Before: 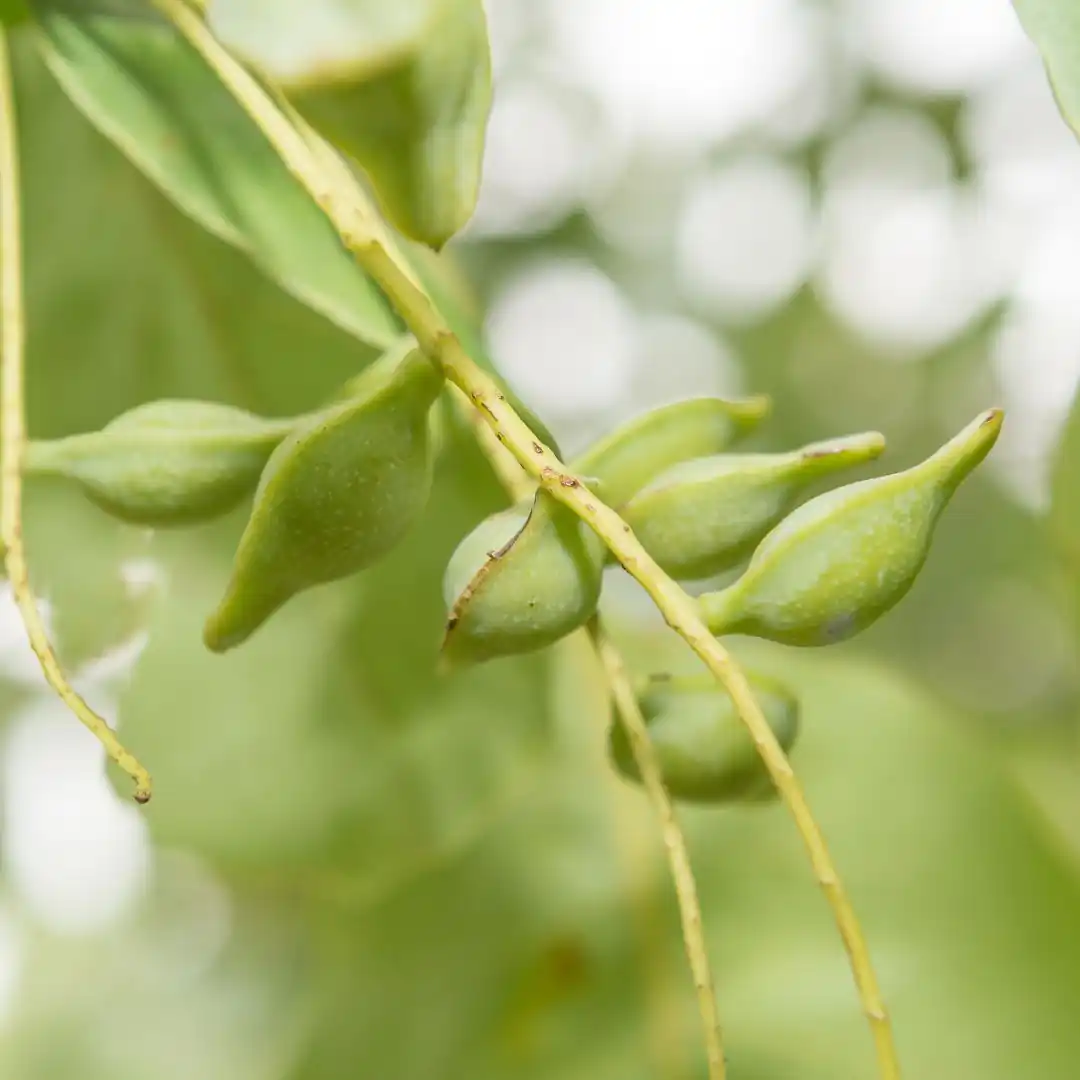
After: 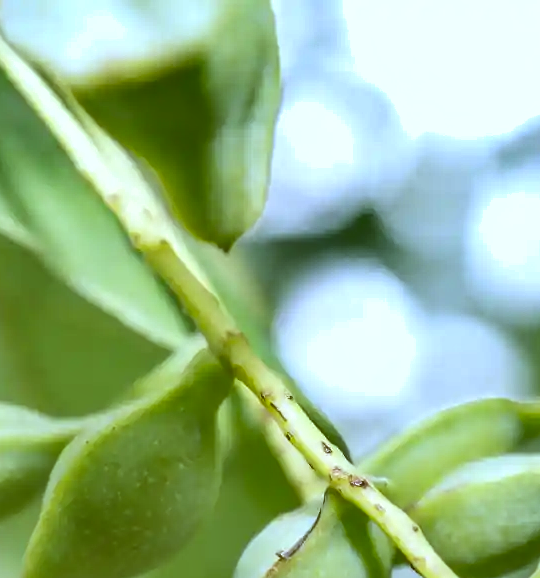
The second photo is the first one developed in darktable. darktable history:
shadows and highlights: shadows 40, highlights -54, highlights color adjustment 46%, low approximation 0.01, soften with gaussian
tone equalizer: -8 EV -0.417 EV, -7 EV -0.389 EV, -6 EV -0.333 EV, -5 EV -0.222 EV, -3 EV 0.222 EV, -2 EV 0.333 EV, -1 EV 0.389 EV, +0 EV 0.417 EV, edges refinement/feathering 500, mask exposure compensation -1.57 EV, preserve details no
white balance: red 0.871, blue 1.249
crop: left 19.556%, right 30.401%, bottom 46.458%
